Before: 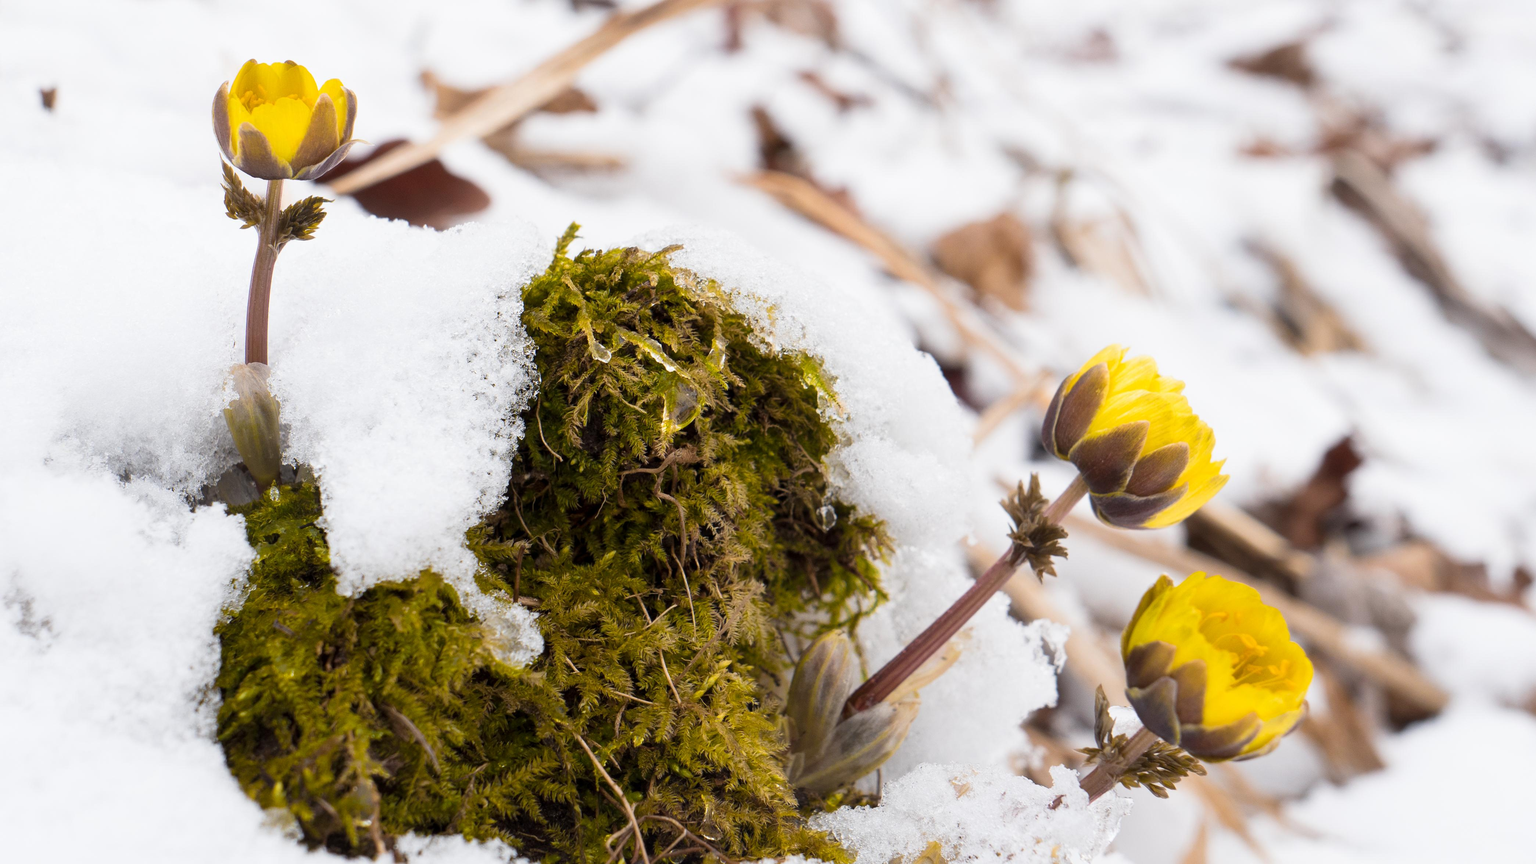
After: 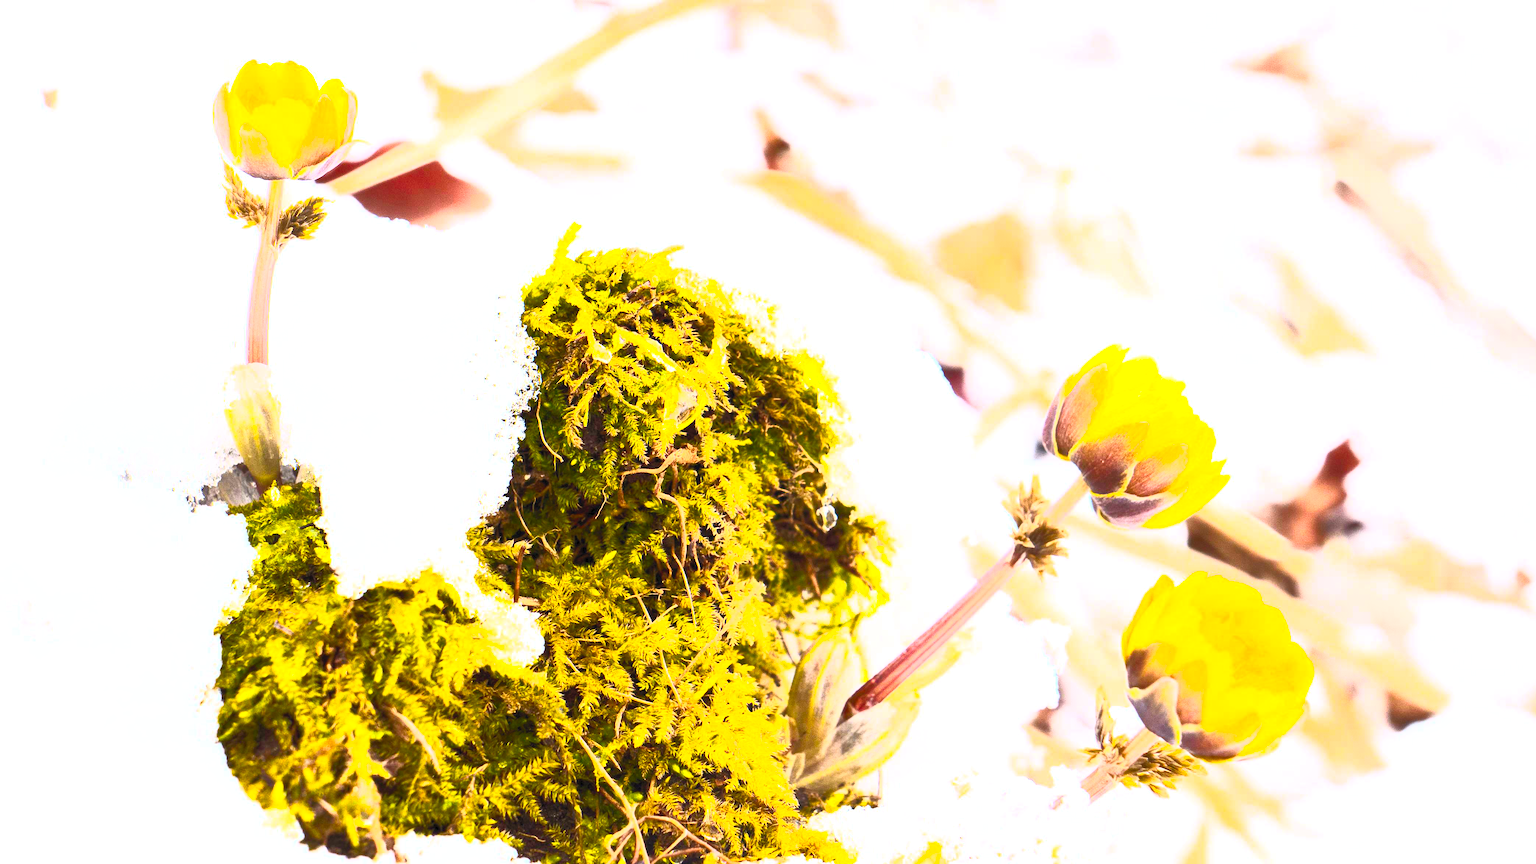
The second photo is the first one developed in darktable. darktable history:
exposure: exposure 1.158 EV, compensate highlight preservation false
contrast brightness saturation: contrast 0.993, brightness 0.982, saturation 0.985
